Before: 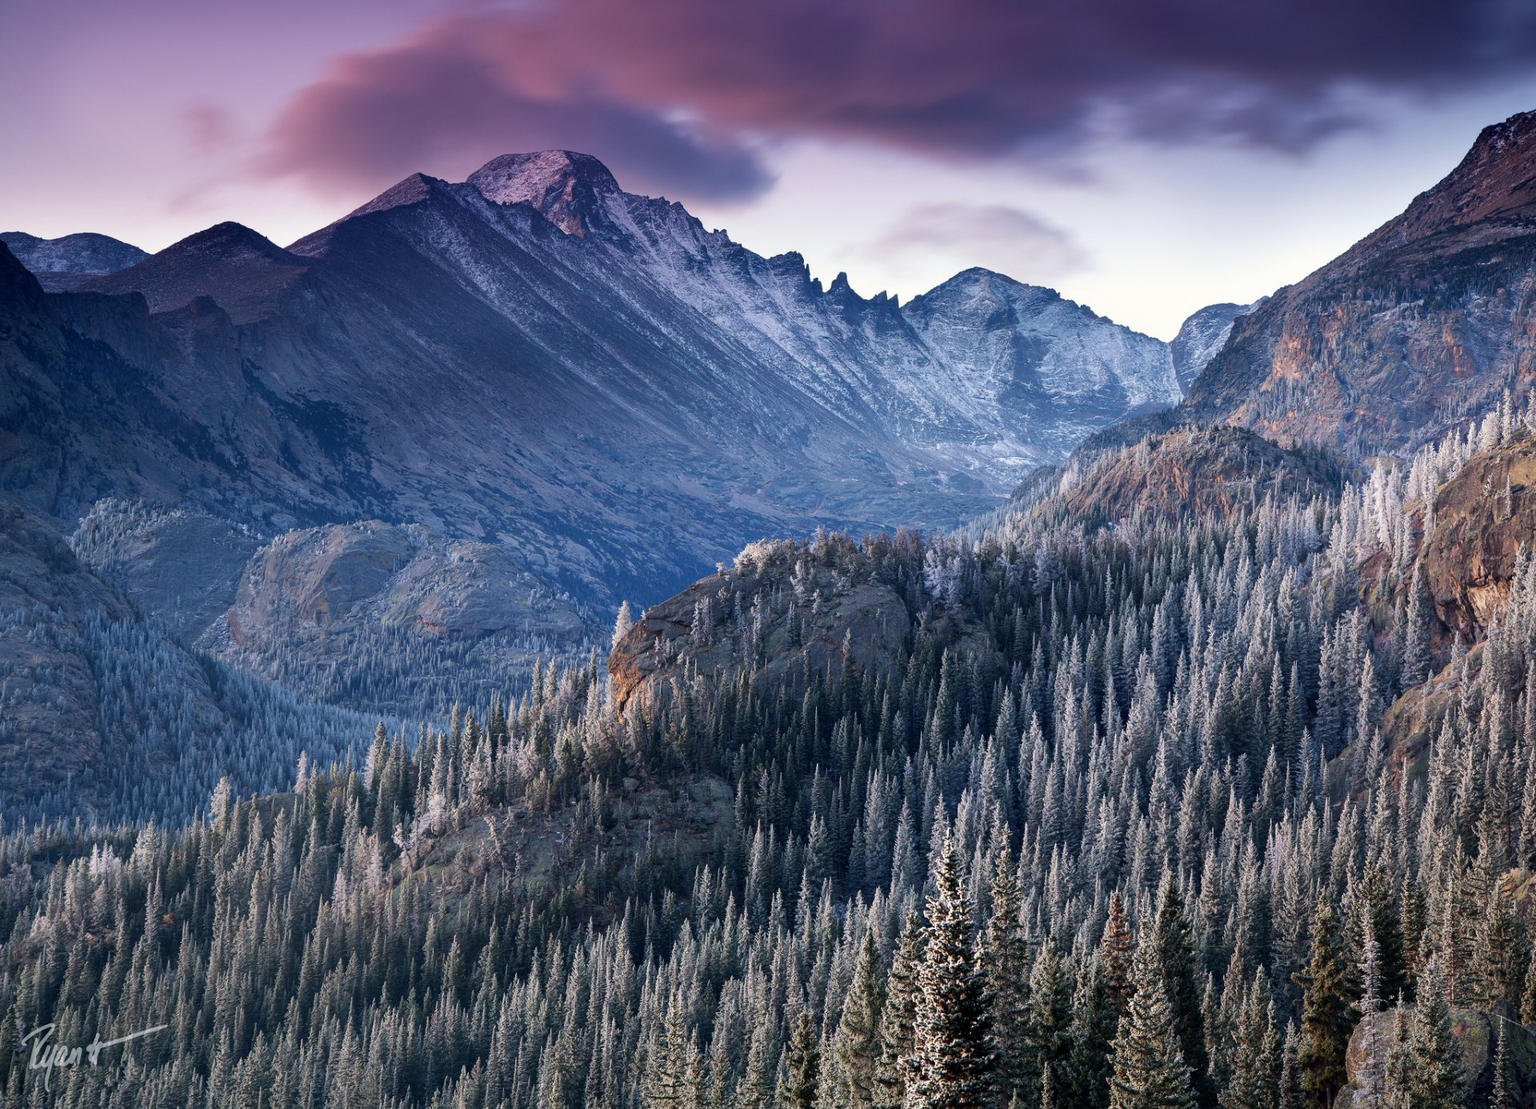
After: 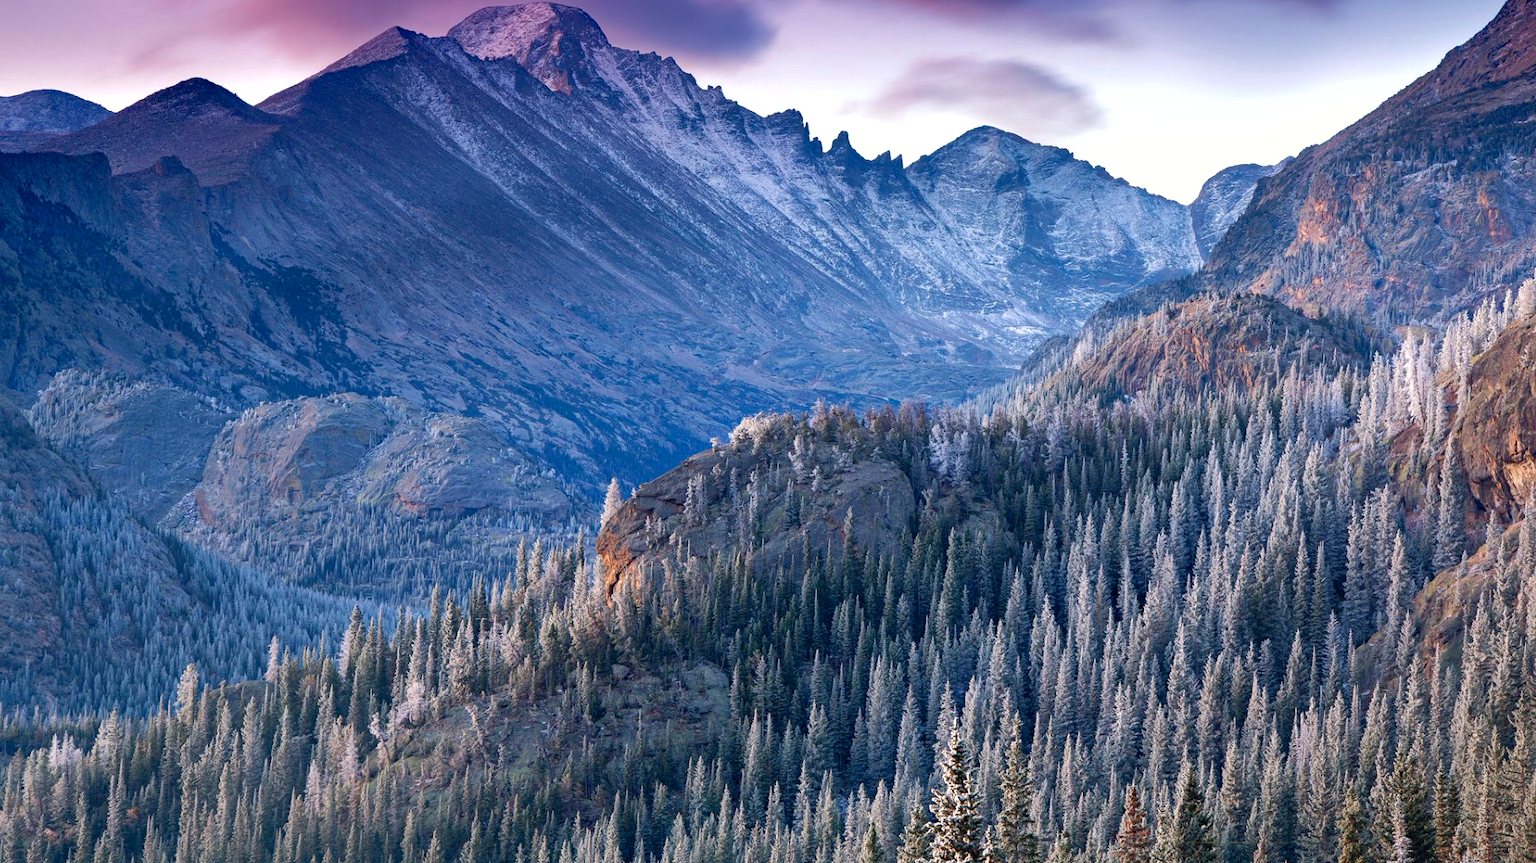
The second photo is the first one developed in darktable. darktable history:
exposure: exposure 0.295 EV, compensate highlight preservation false
haze removal: compatibility mode true, adaptive false
crop and rotate: left 2.845%, top 13.377%, right 2.41%, bottom 12.749%
color balance rgb: perceptual saturation grading › global saturation 19.719%
shadows and highlights: on, module defaults
